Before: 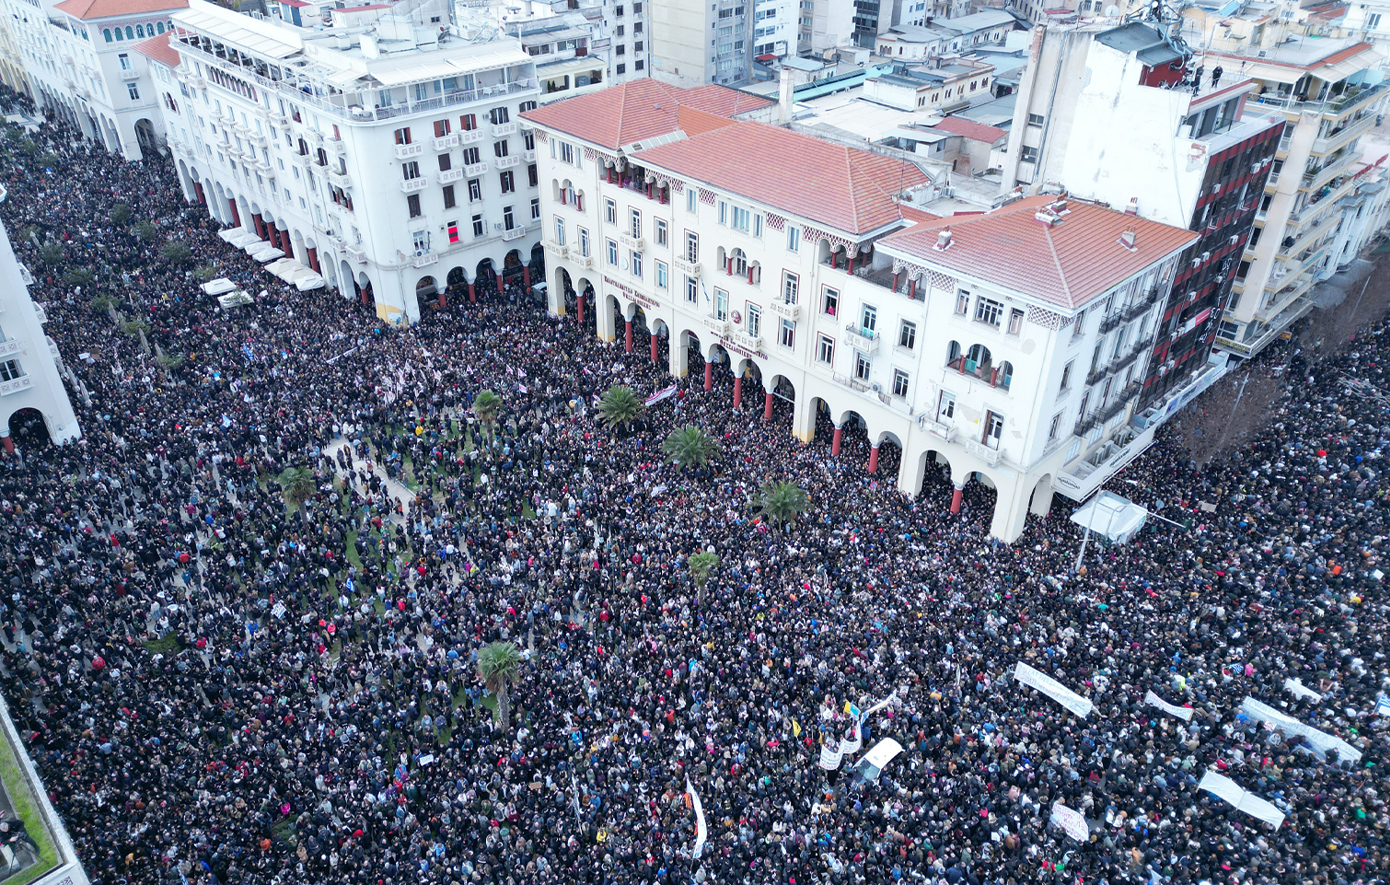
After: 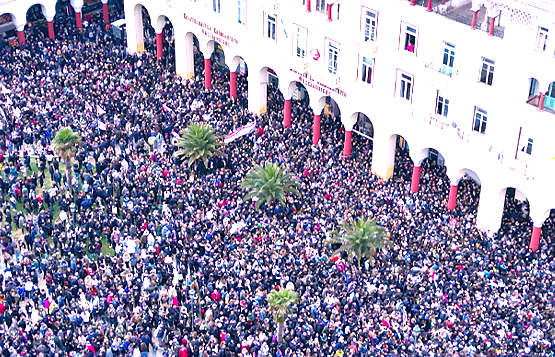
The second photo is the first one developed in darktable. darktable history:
exposure: black level correction 0, exposure 1.2 EV, compensate exposure bias true, compensate highlight preservation false
sharpen: radius 1.265, amount 0.308, threshold 0.156
color correction: highlights a* 14.61, highlights b* 4.8
crop: left 30.293%, top 29.814%, right 29.731%, bottom 29.794%
color balance rgb: linear chroma grading › global chroma 9.2%, perceptual saturation grading › global saturation 26.121%, perceptual saturation grading › highlights -28.183%, perceptual saturation grading › mid-tones 15.21%, perceptual saturation grading › shadows 32.754%, global vibrance 20%
